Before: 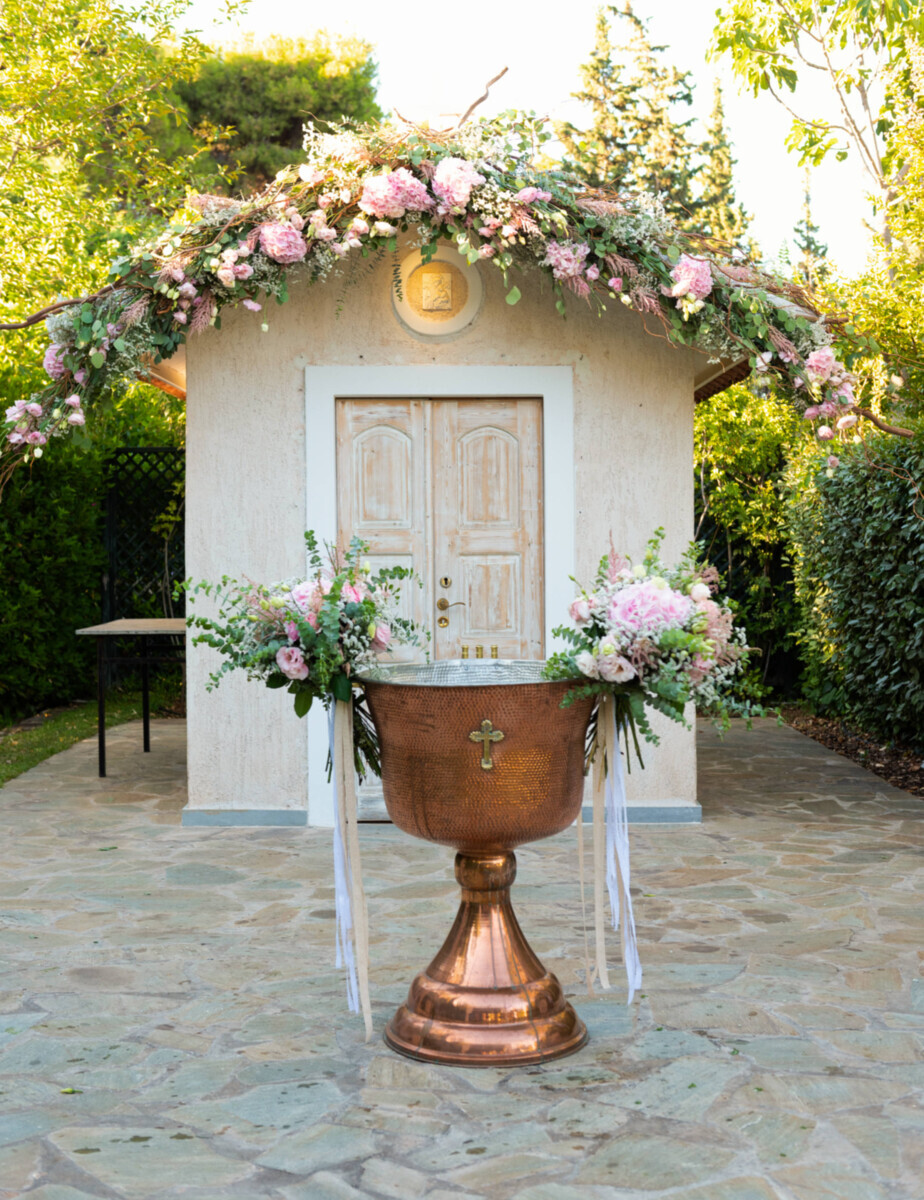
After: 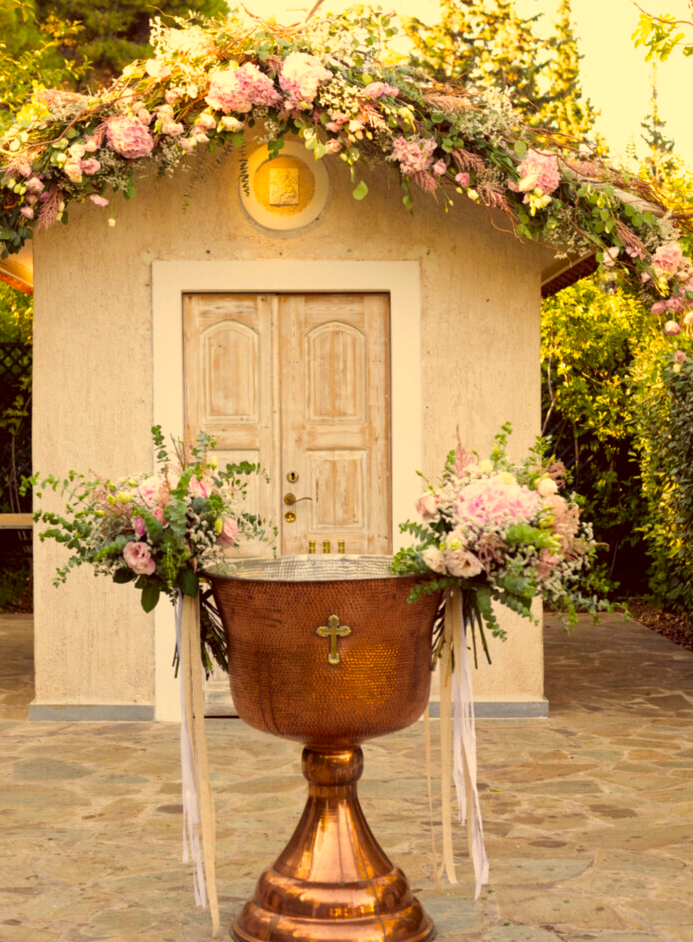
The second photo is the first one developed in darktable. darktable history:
color correction: highlights a* 10.09, highlights b* 38.31, shadows a* 13.89, shadows b* 3.5
crop: left 16.599%, top 8.778%, right 8.366%, bottom 12.473%
local contrast: mode bilateral grid, contrast 21, coarseness 50, detail 119%, midtone range 0.2
